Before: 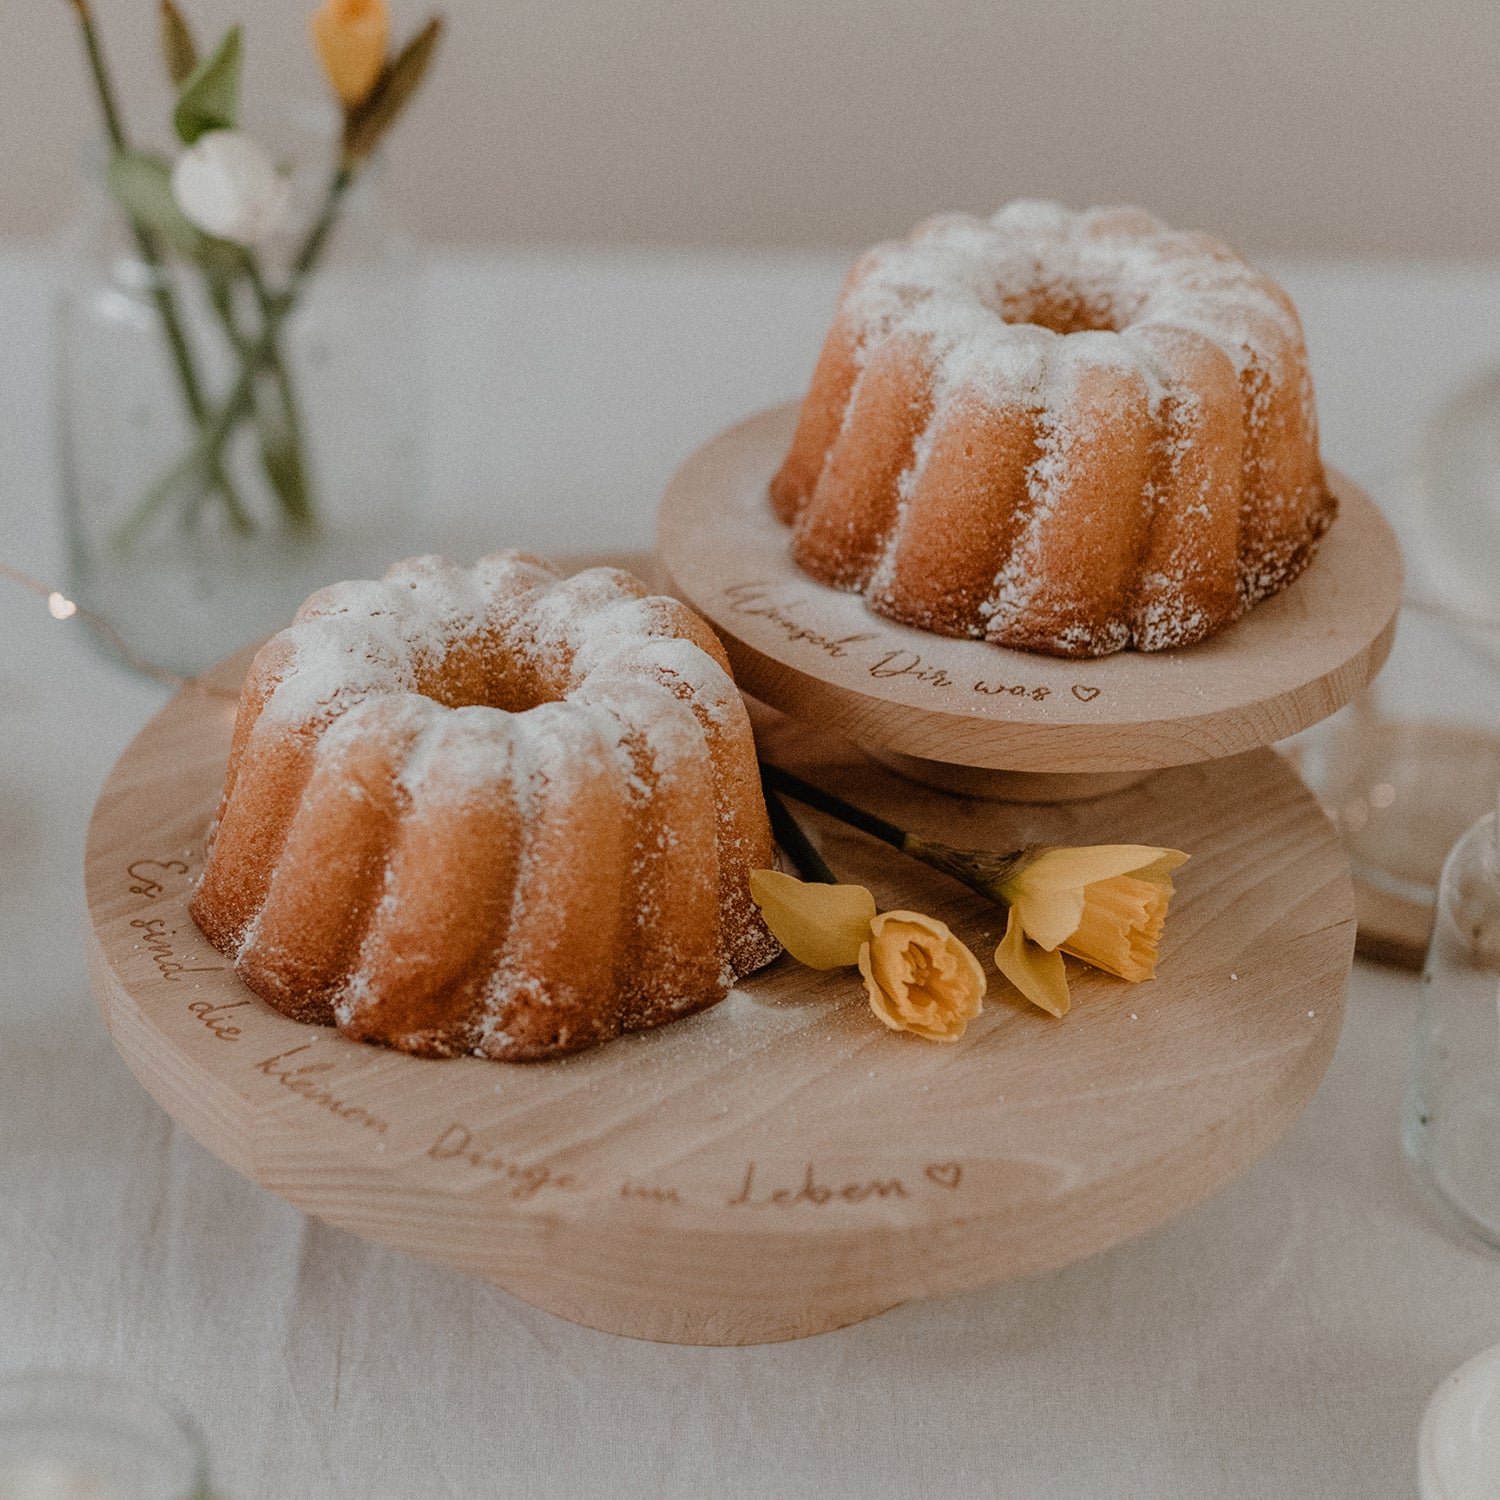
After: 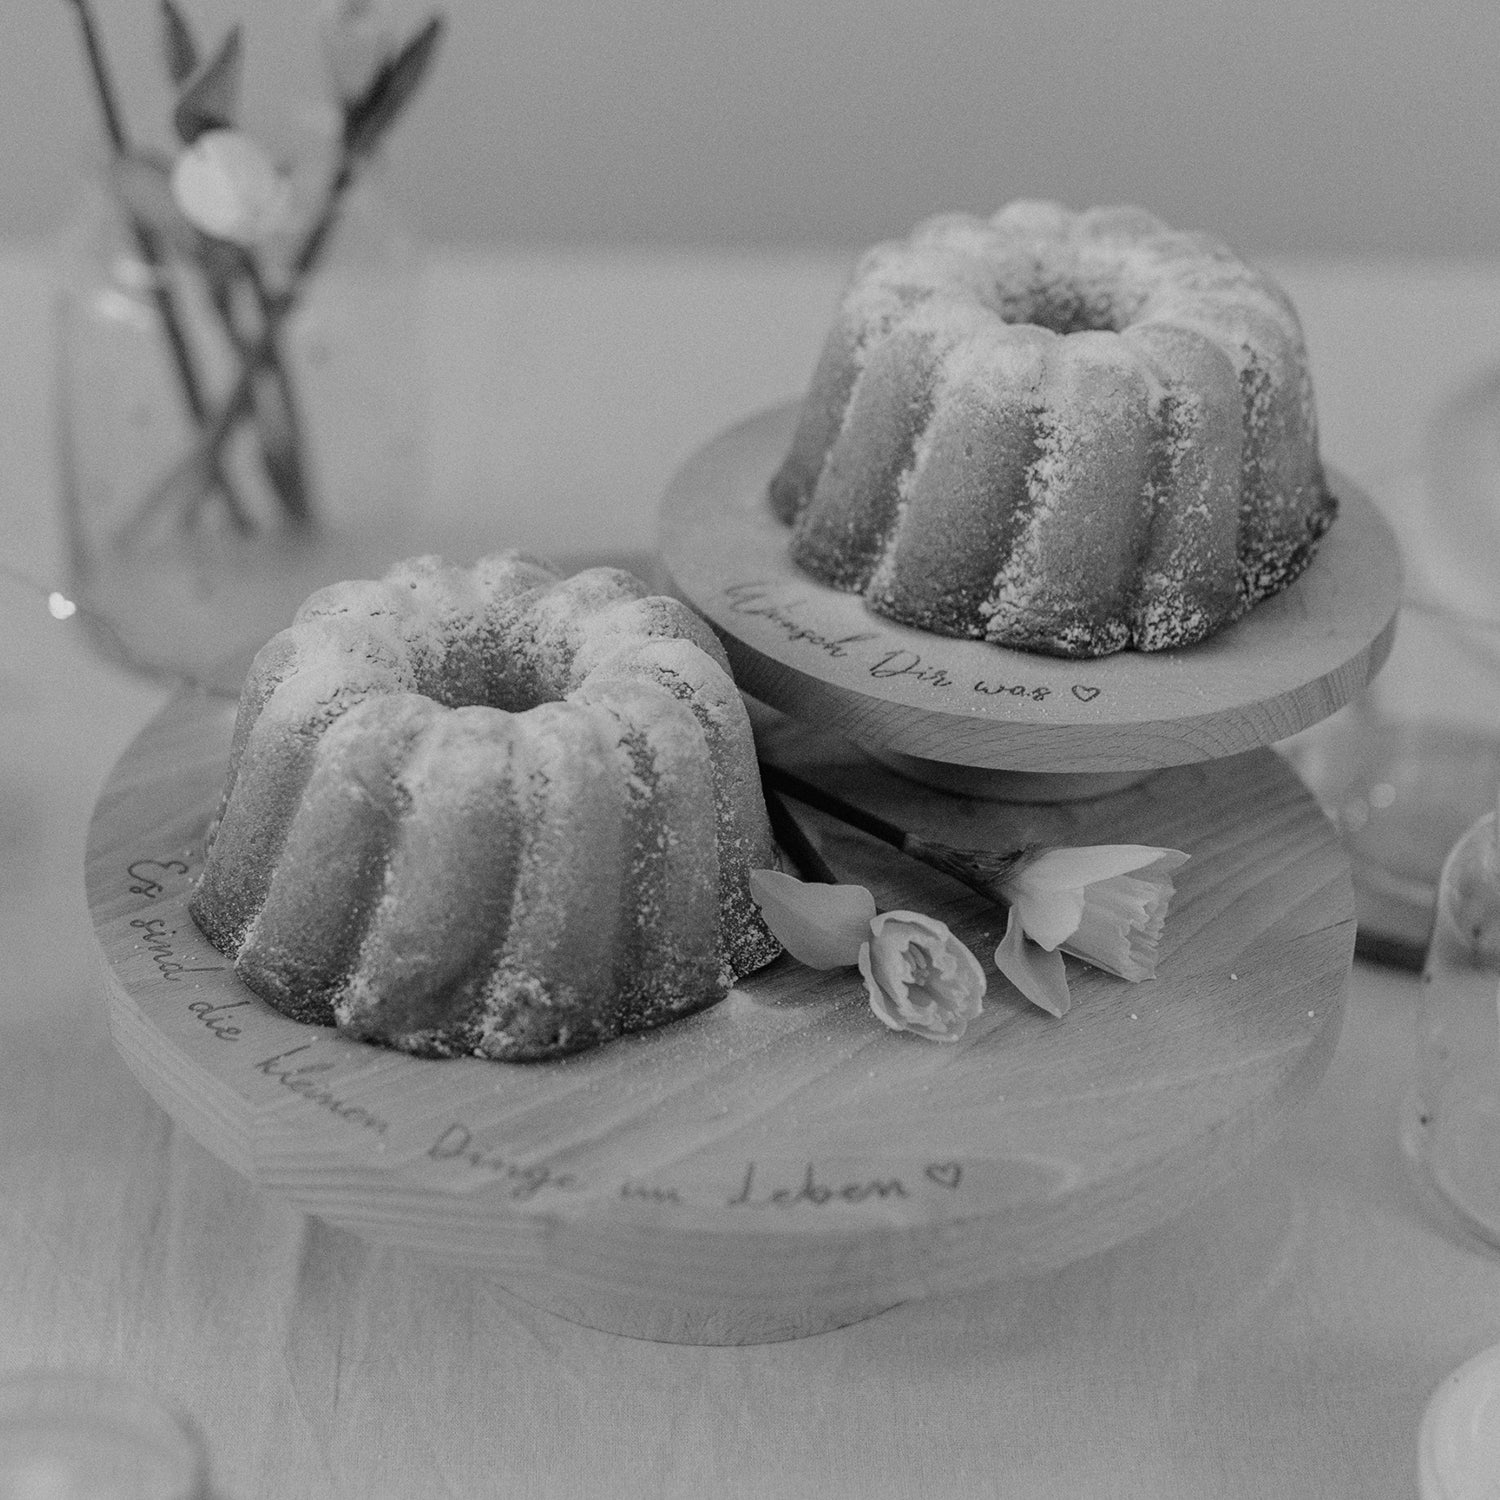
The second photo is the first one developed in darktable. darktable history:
color calibration: illuminant custom, x 0.368, y 0.373, temperature 4330.32 K
monochrome: a -6.99, b 35.61, size 1.4
